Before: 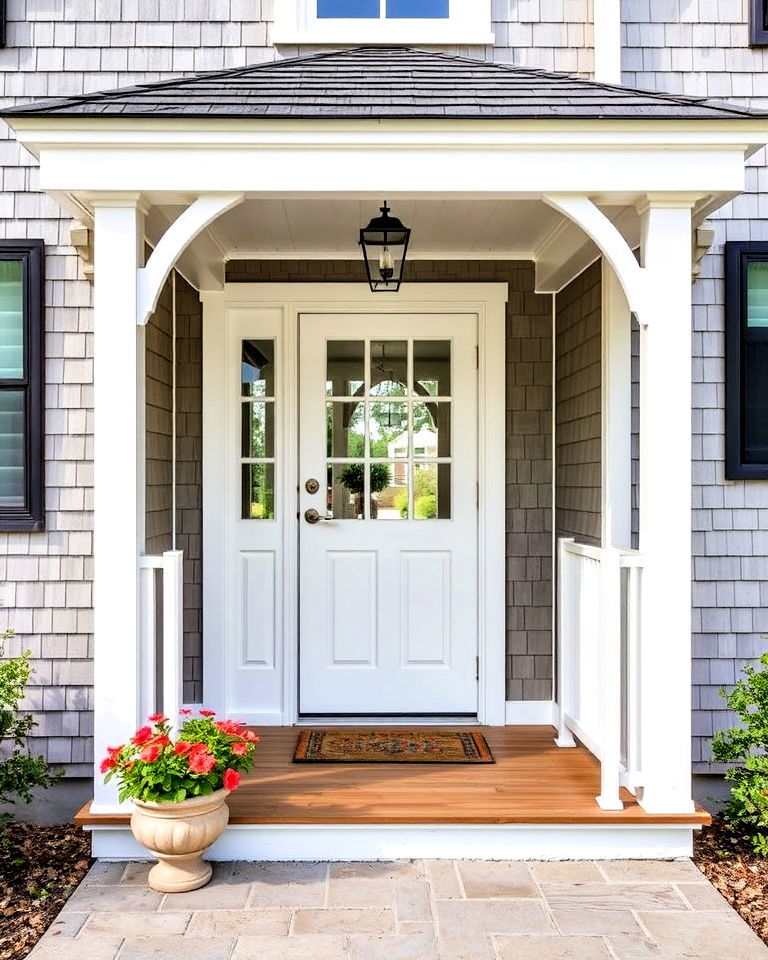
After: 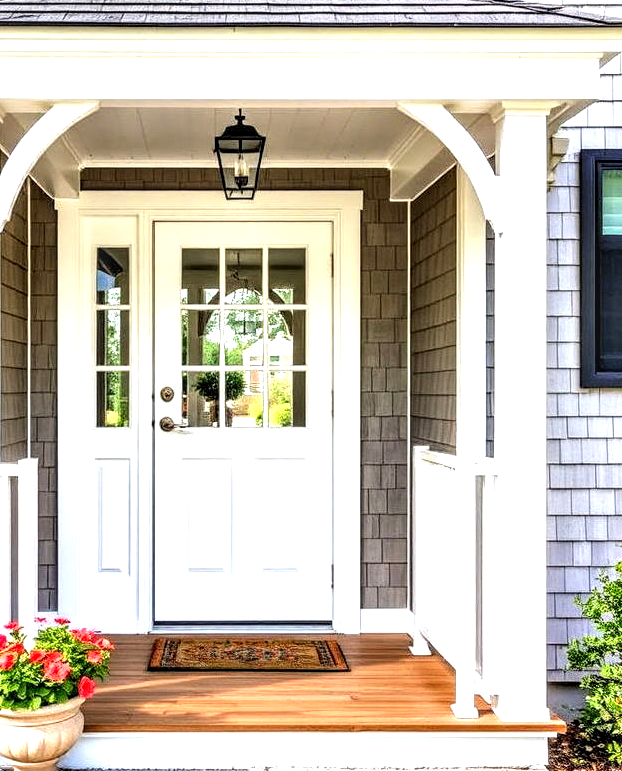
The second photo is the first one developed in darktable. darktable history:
exposure: exposure 0.668 EV, compensate highlight preservation false
local contrast: detail 150%
crop: left 18.923%, top 9.68%, right 0.001%, bottom 9.715%
